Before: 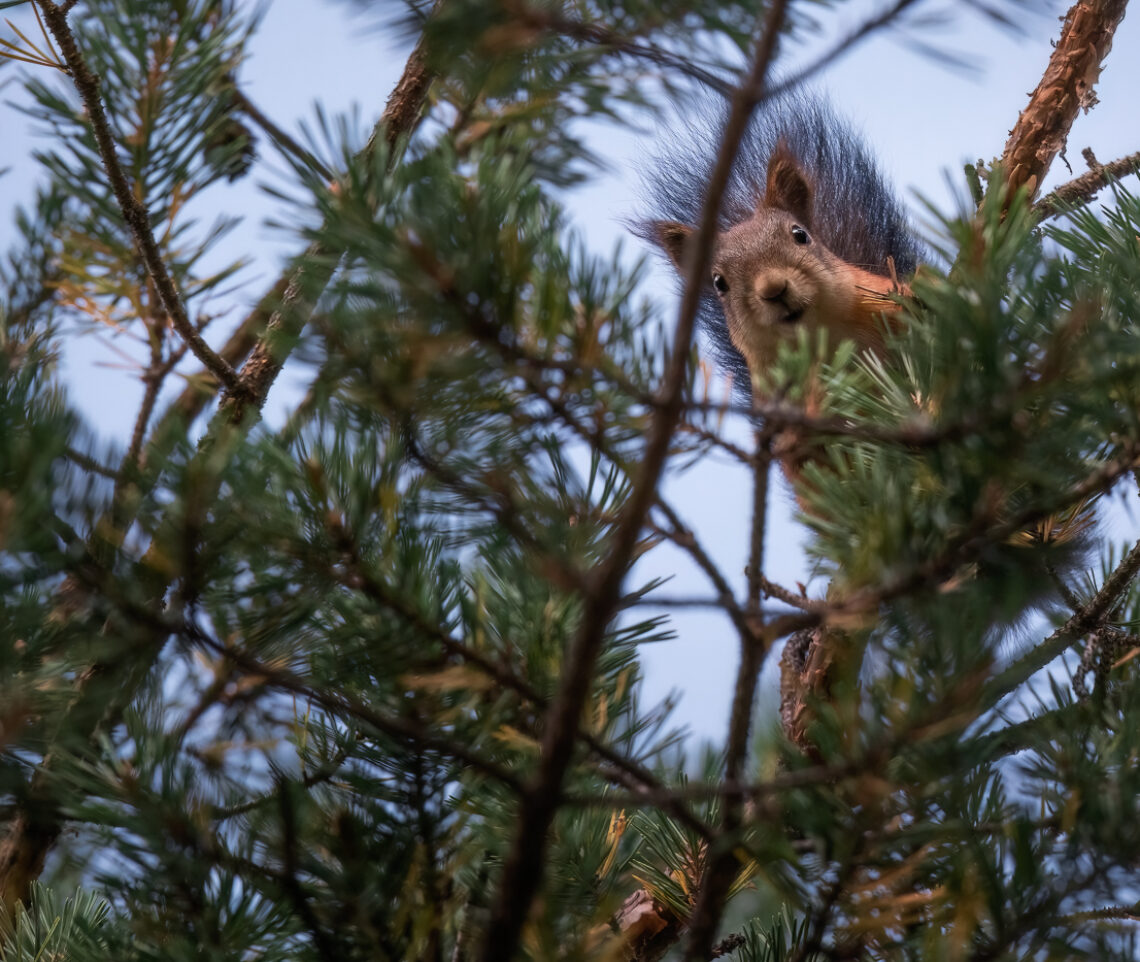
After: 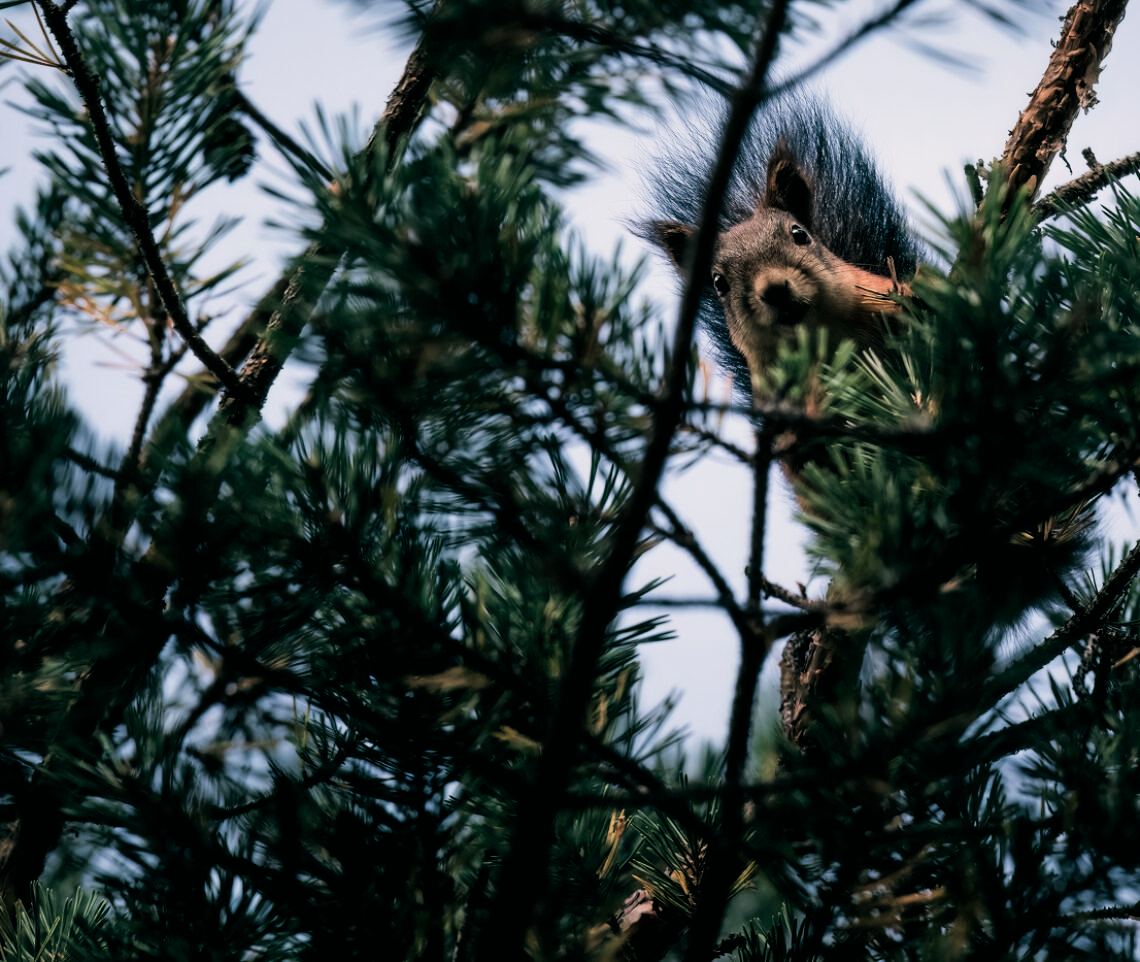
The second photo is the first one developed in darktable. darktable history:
filmic rgb: black relative exposure -4 EV, white relative exposure 3 EV, hardness 3.02, contrast 1.5
color balance rgb: global vibrance 0.5%
color balance: lift [1.005, 0.99, 1.007, 1.01], gamma [1, 0.979, 1.011, 1.021], gain [0.923, 1.098, 1.025, 0.902], input saturation 90.45%, contrast 7.73%, output saturation 105.91%
